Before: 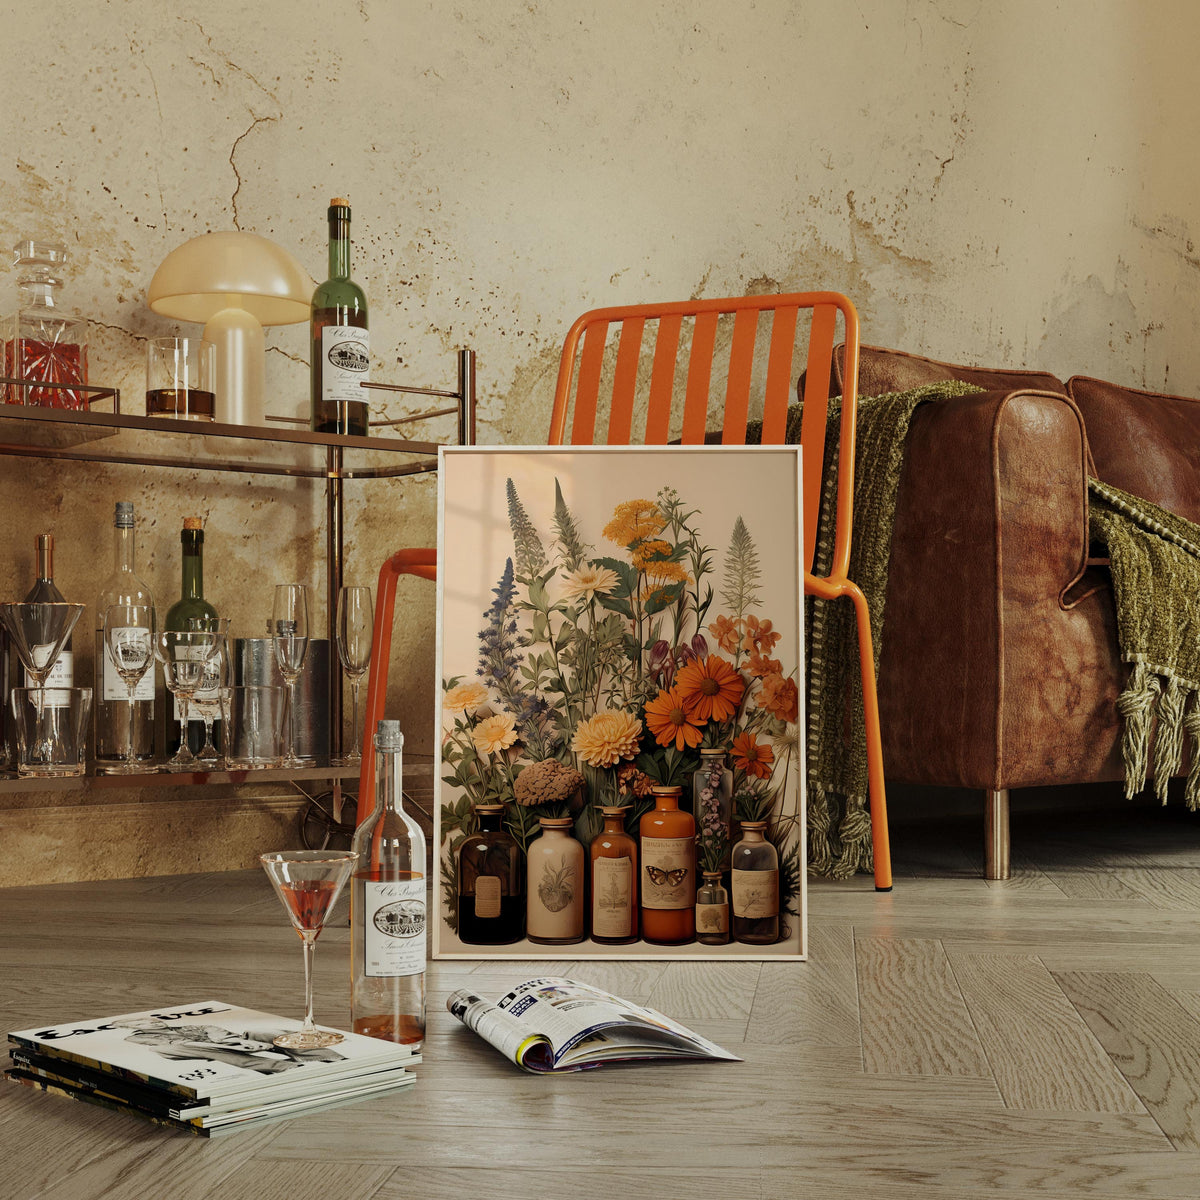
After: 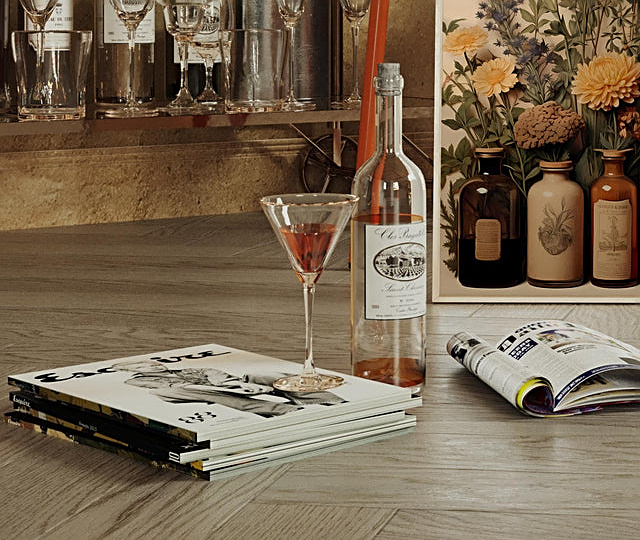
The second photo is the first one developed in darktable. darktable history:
crop and rotate: top 54.778%, right 46.61%, bottom 0.159%
sharpen: on, module defaults
